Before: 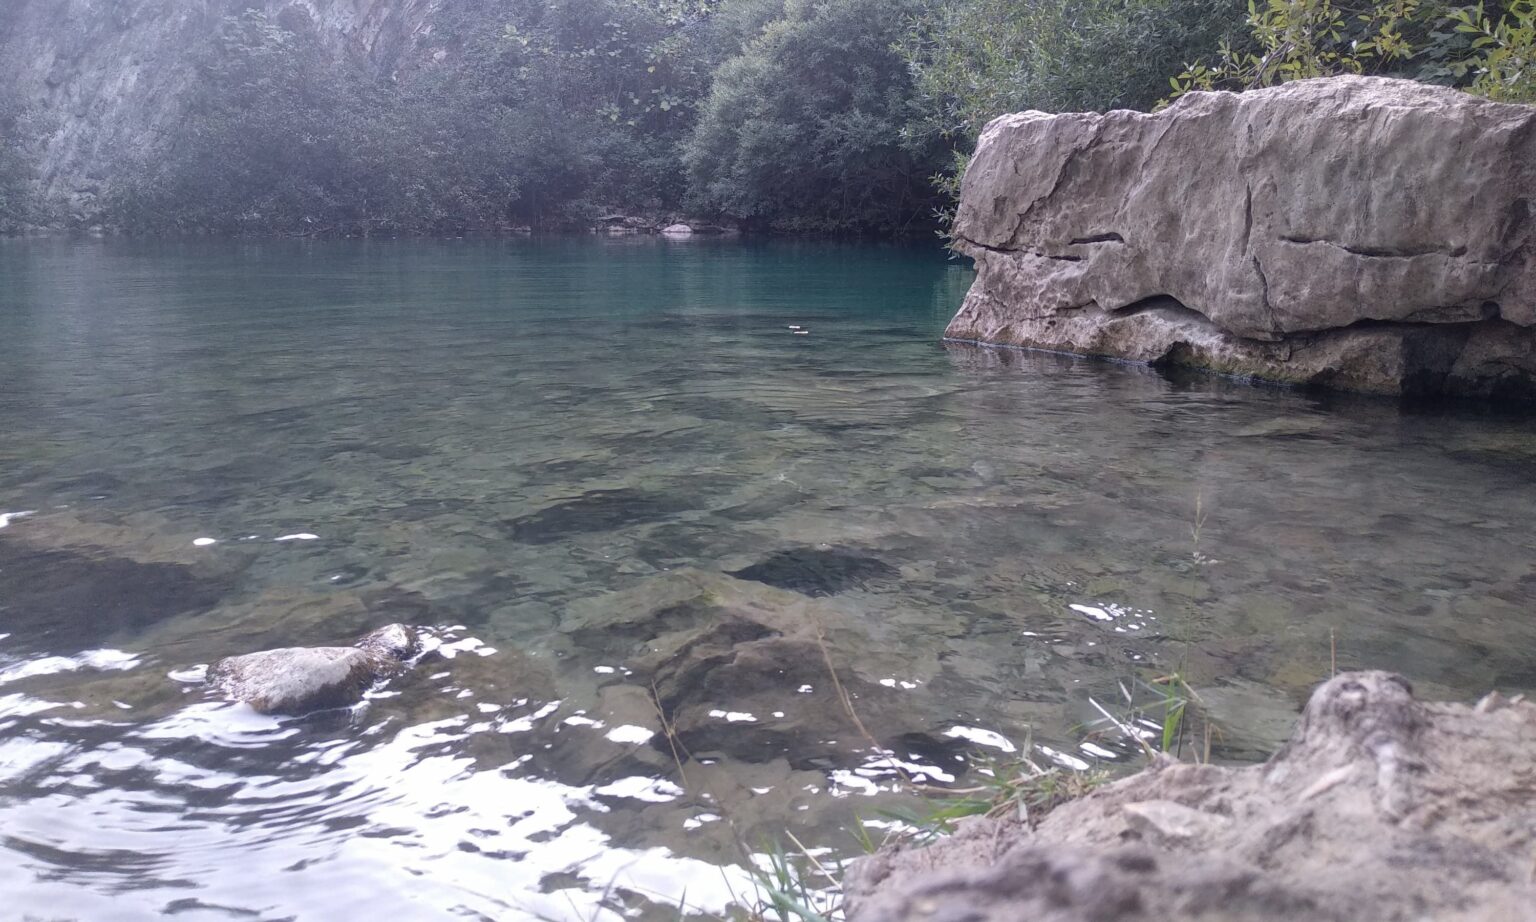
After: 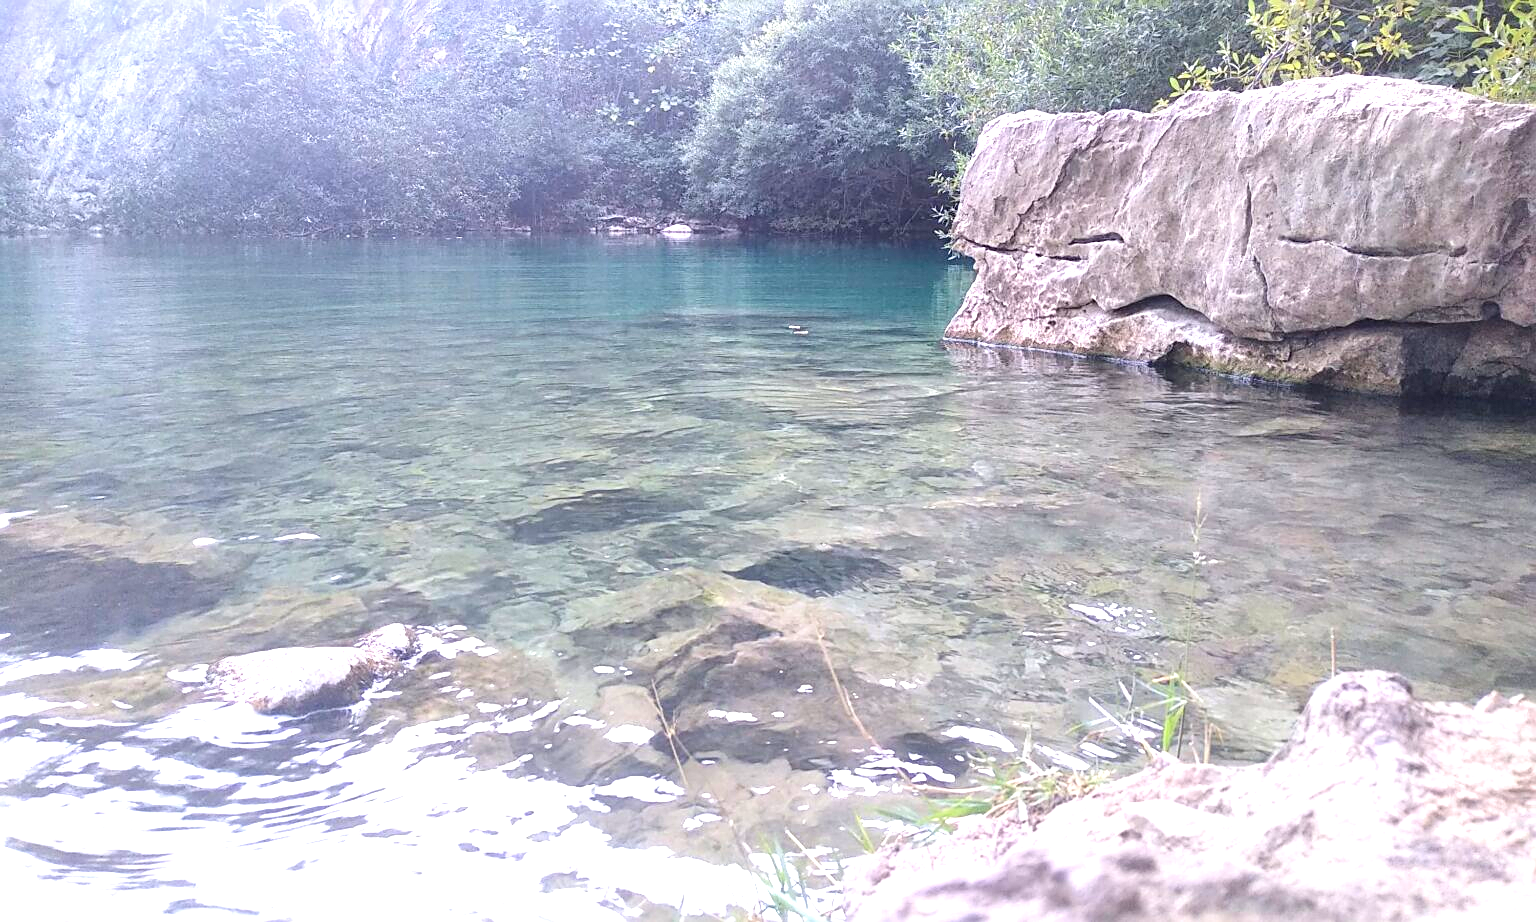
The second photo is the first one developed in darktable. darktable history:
contrast brightness saturation: contrast 0.07, brightness 0.074, saturation 0.18
sharpen: on, module defaults
exposure: black level correction 0, exposure 1.4 EV, compensate exposure bias true, compensate highlight preservation false
